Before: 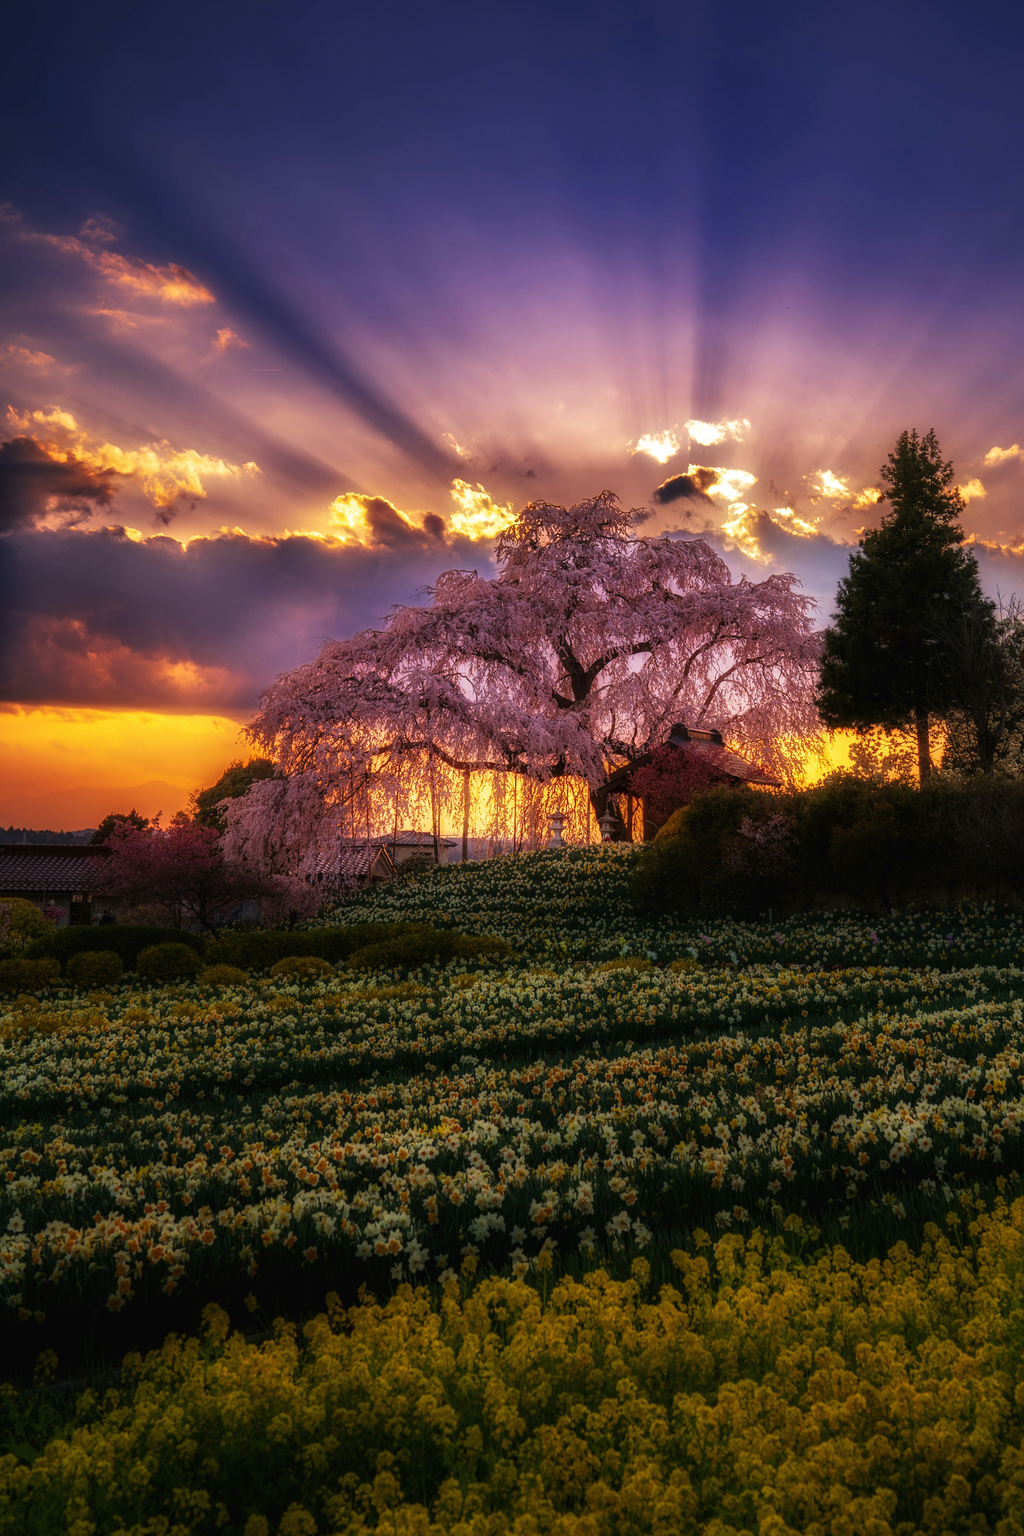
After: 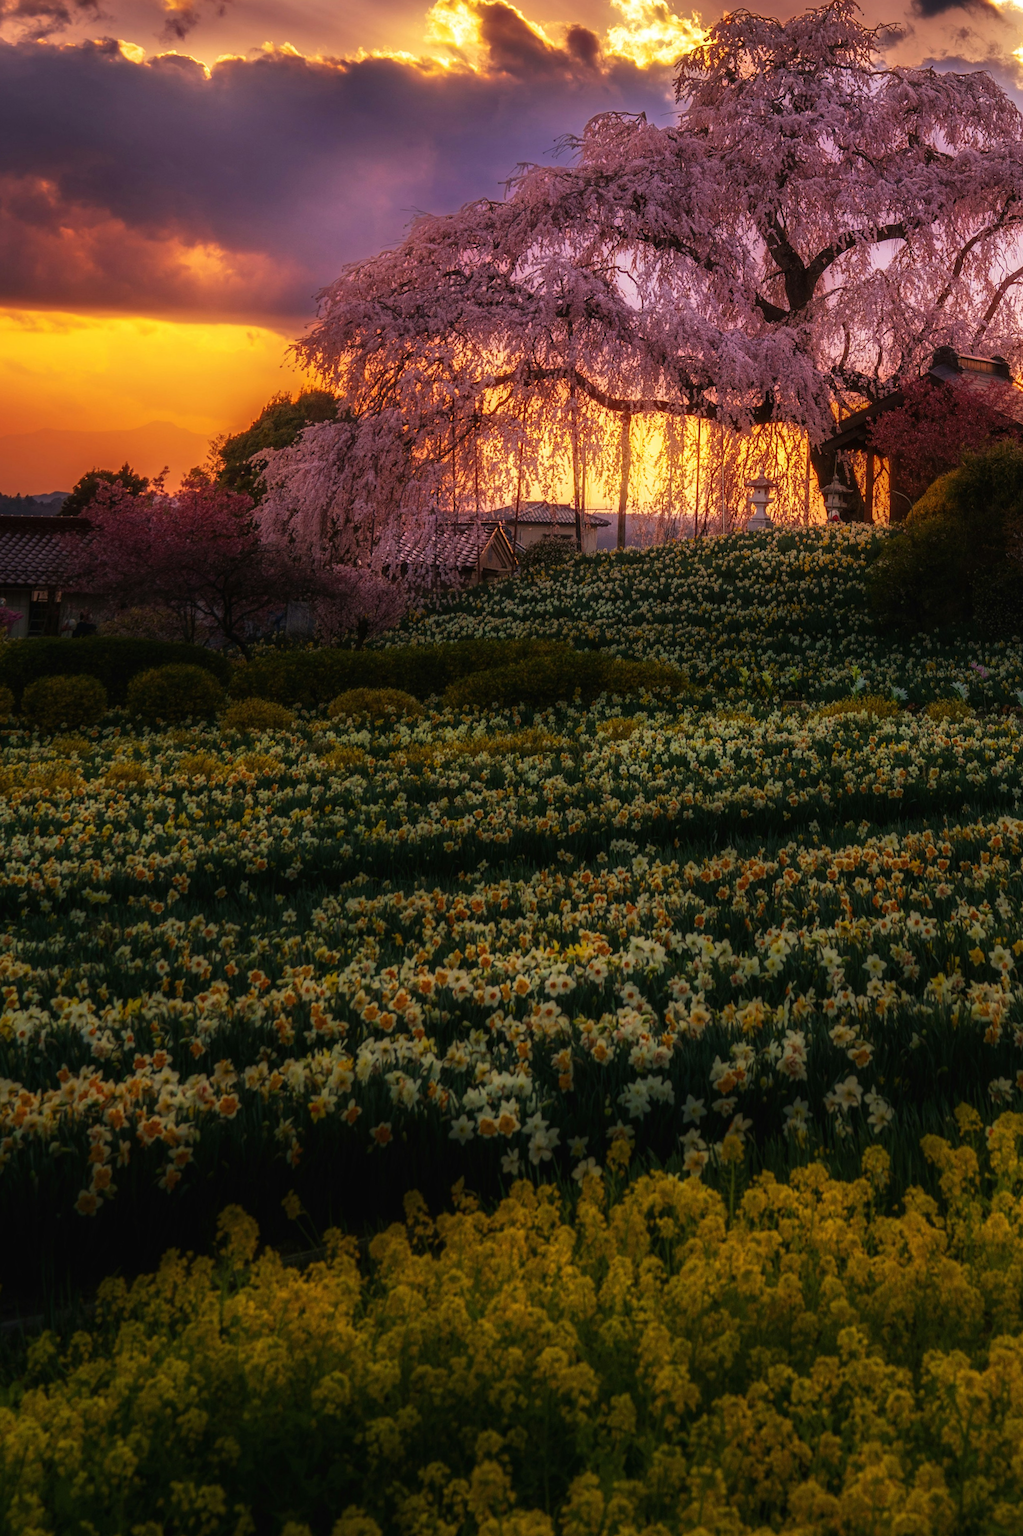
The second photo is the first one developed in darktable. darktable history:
crop and rotate: angle -0.82°, left 3.85%, top 31.828%, right 27.992%
tone equalizer: on, module defaults
